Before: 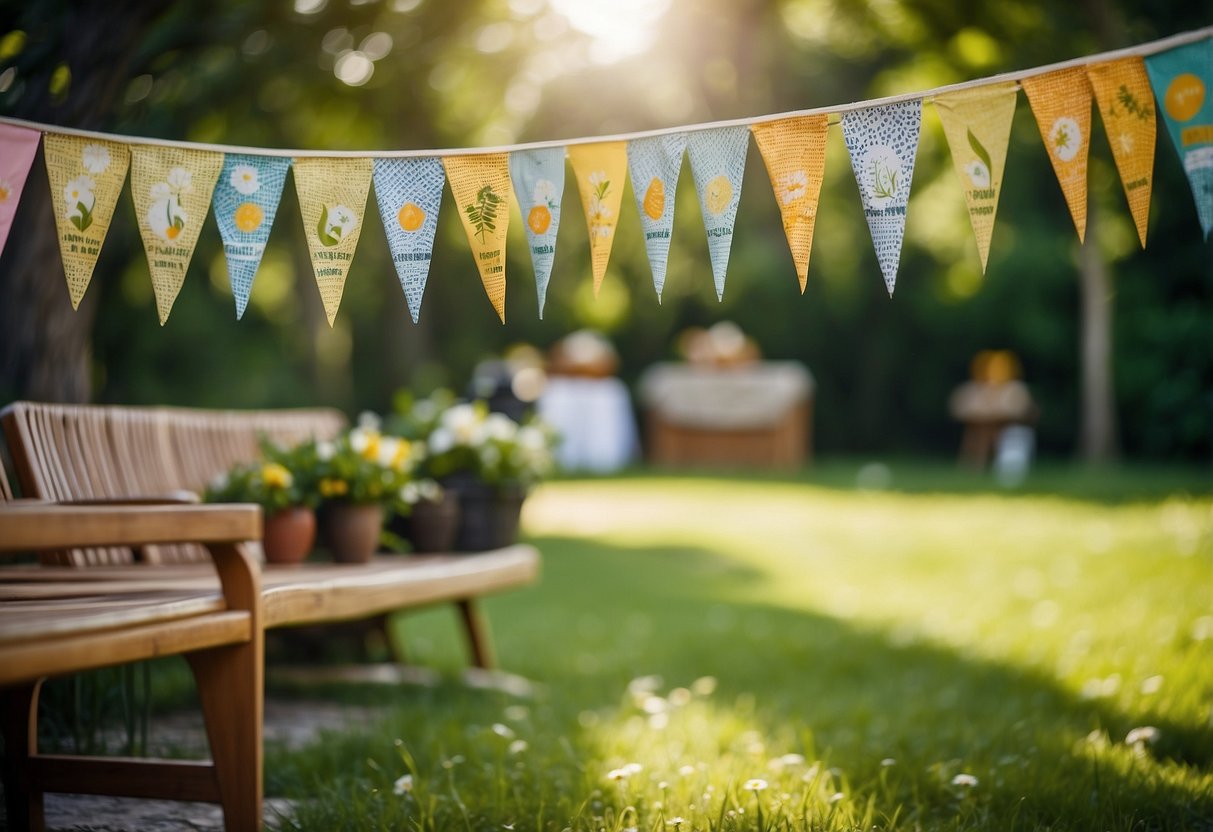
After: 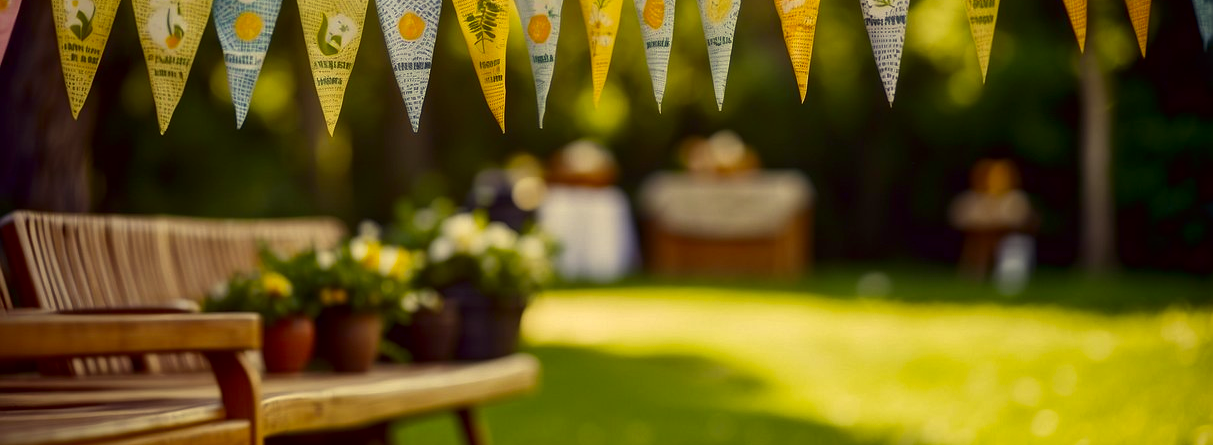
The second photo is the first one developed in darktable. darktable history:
white balance: red 0.983, blue 1.036
contrast brightness saturation: brightness -0.2, saturation 0.08
exposure: black level correction 0.004, exposure 0.014 EV, compensate highlight preservation false
color correction: highlights a* -0.482, highlights b* 40, shadows a* 9.8, shadows b* -0.161
crop and rotate: top 23.043%, bottom 23.437%
